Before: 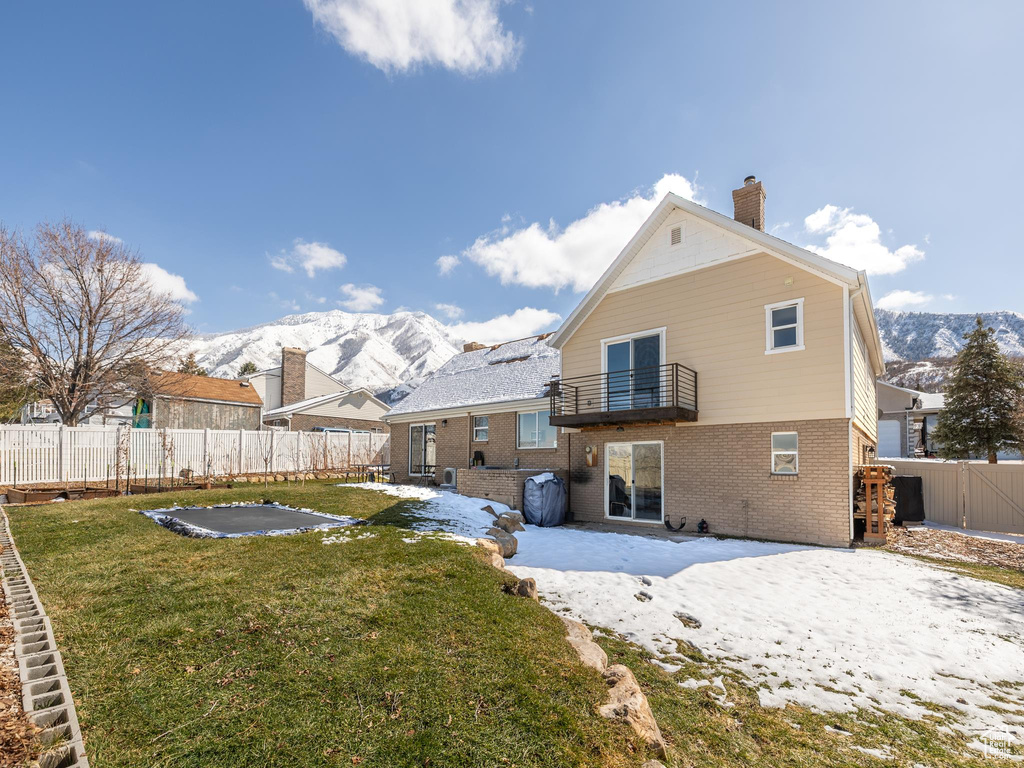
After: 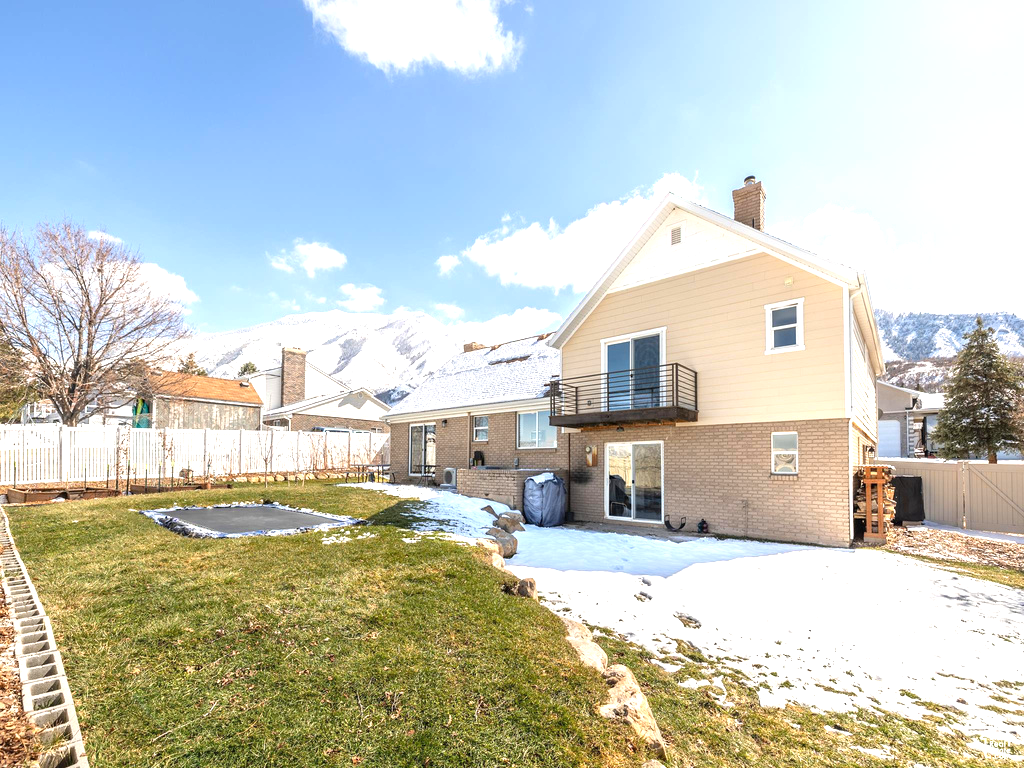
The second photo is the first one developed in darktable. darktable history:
exposure: exposure 0.948 EV, compensate highlight preservation false
